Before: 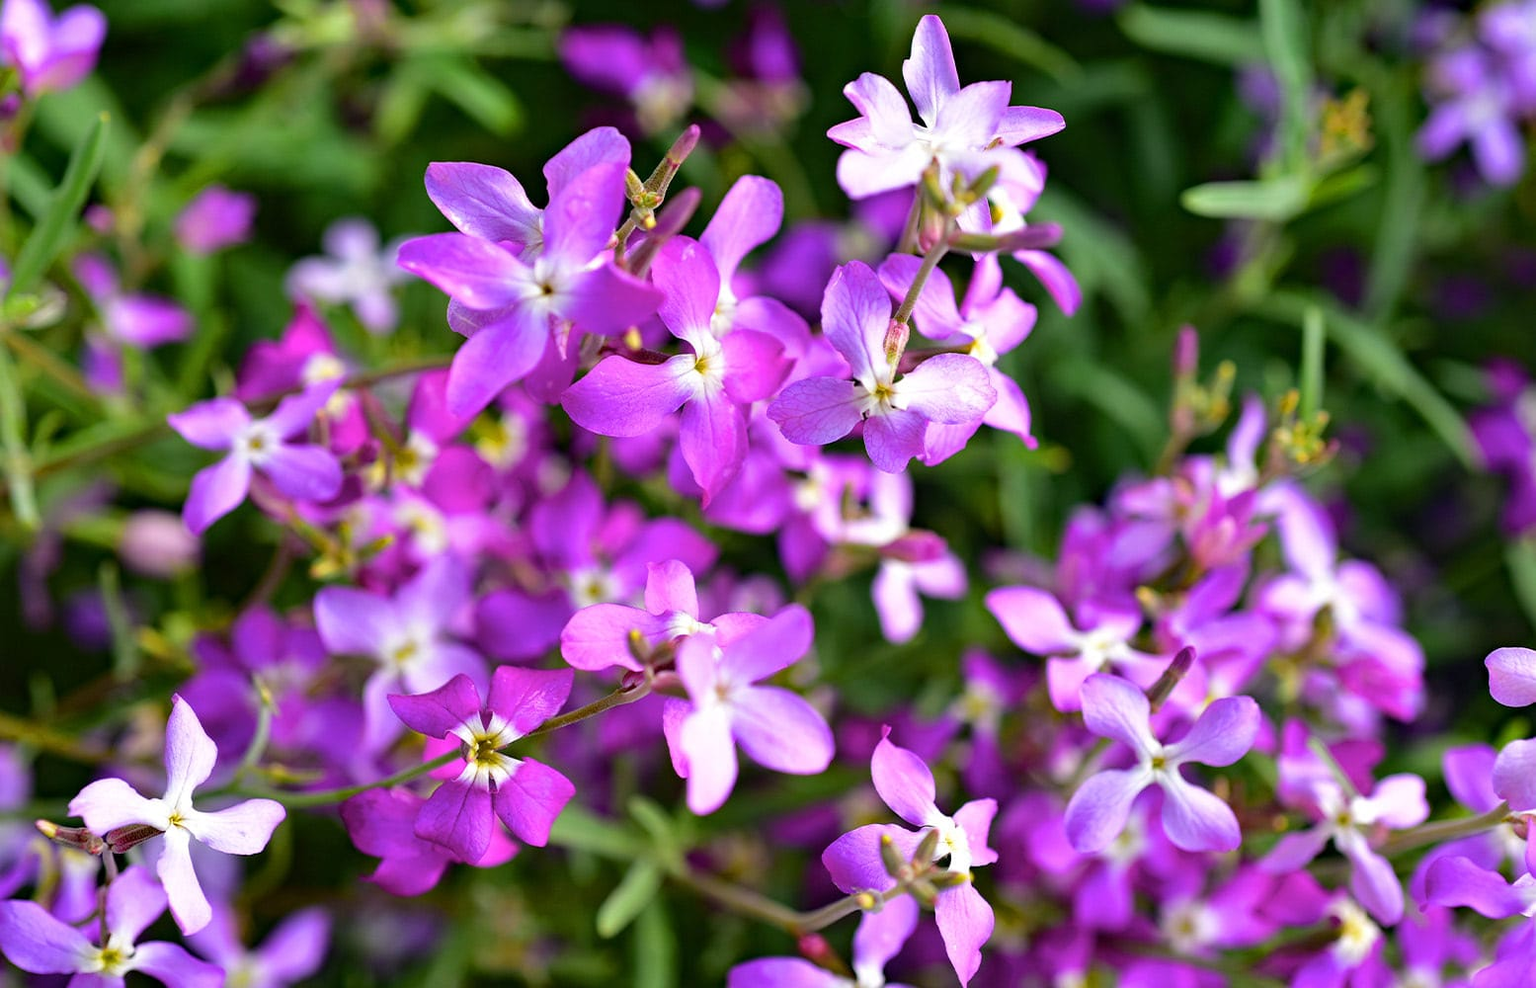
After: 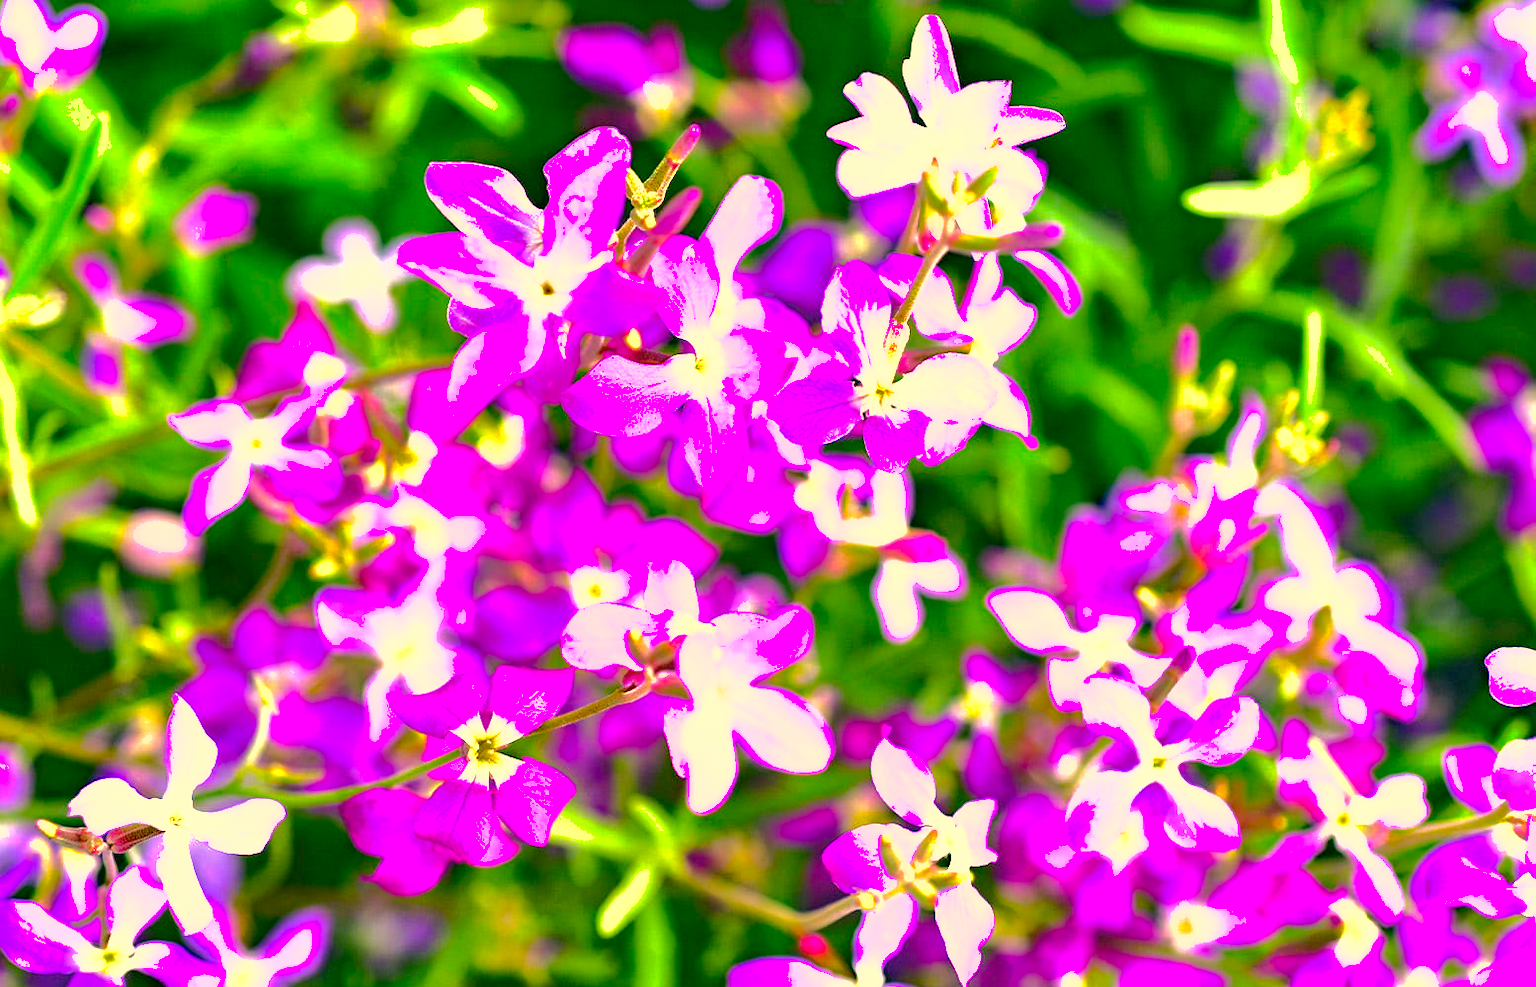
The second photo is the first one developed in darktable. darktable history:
color zones: curves: ch0 [(0, 0.613) (0.01, 0.613) (0.245, 0.448) (0.498, 0.529) (0.642, 0.665) (0.879, 0.777) (0.99, 0.613)]; ch1 [(0, 0) (0.143, 0) (0.286, 0) (0.429, 0) (0.571, 0) (0.714, 0) (0.857, 0)], mix -131.09%
shadows and highlights: shadows 40, highlights -60
exposure: black level correction 0, exposure 1.675 EV, compensate exposure bias true, compensate highlight preservation false
color correction: highlights a* 5.3, highlights b* 24.26, shadows a* -15.58, shadows b* 4.02
